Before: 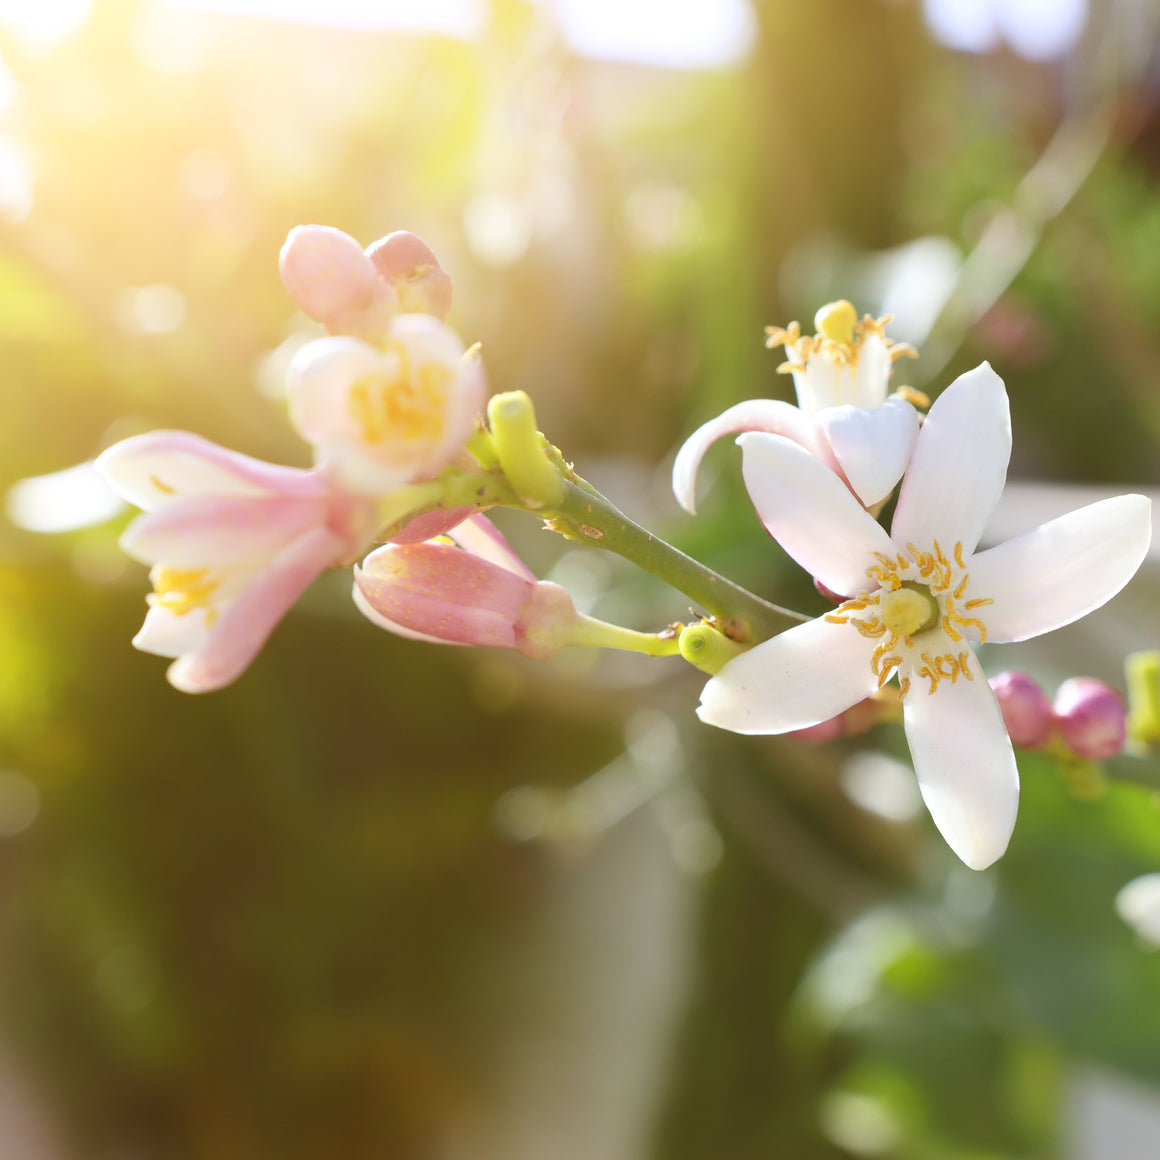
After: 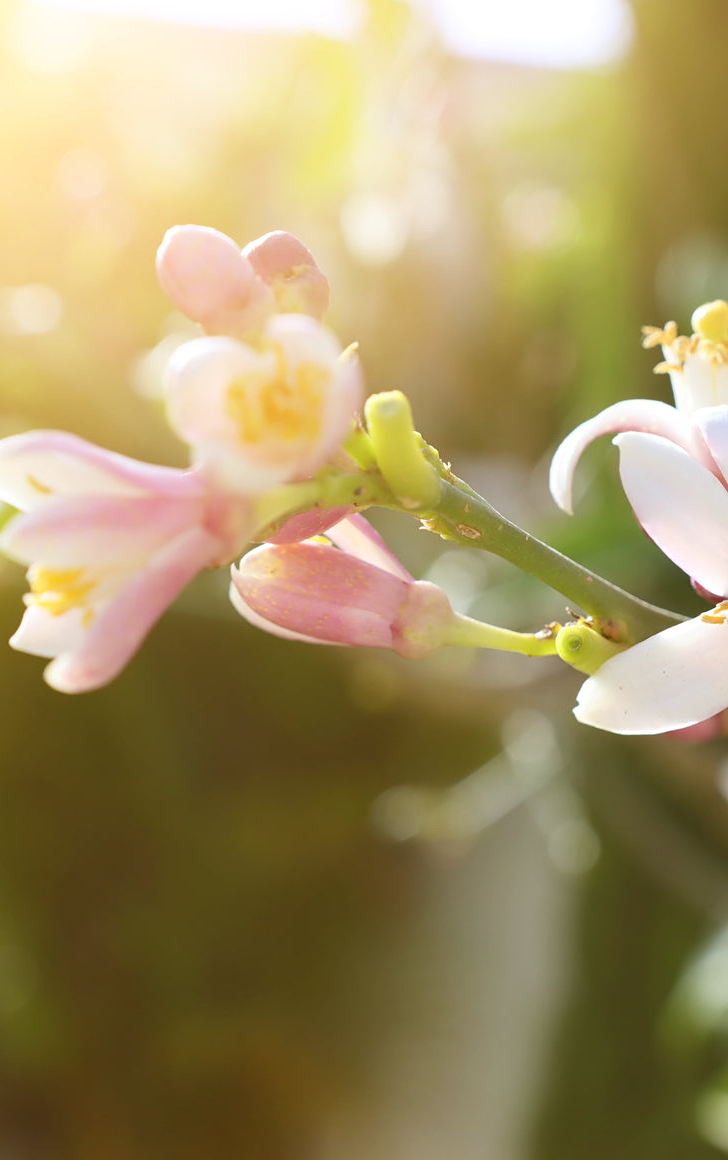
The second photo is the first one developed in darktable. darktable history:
crop: left 10.644%, right 26.528%
sharpen: amount 0.2
